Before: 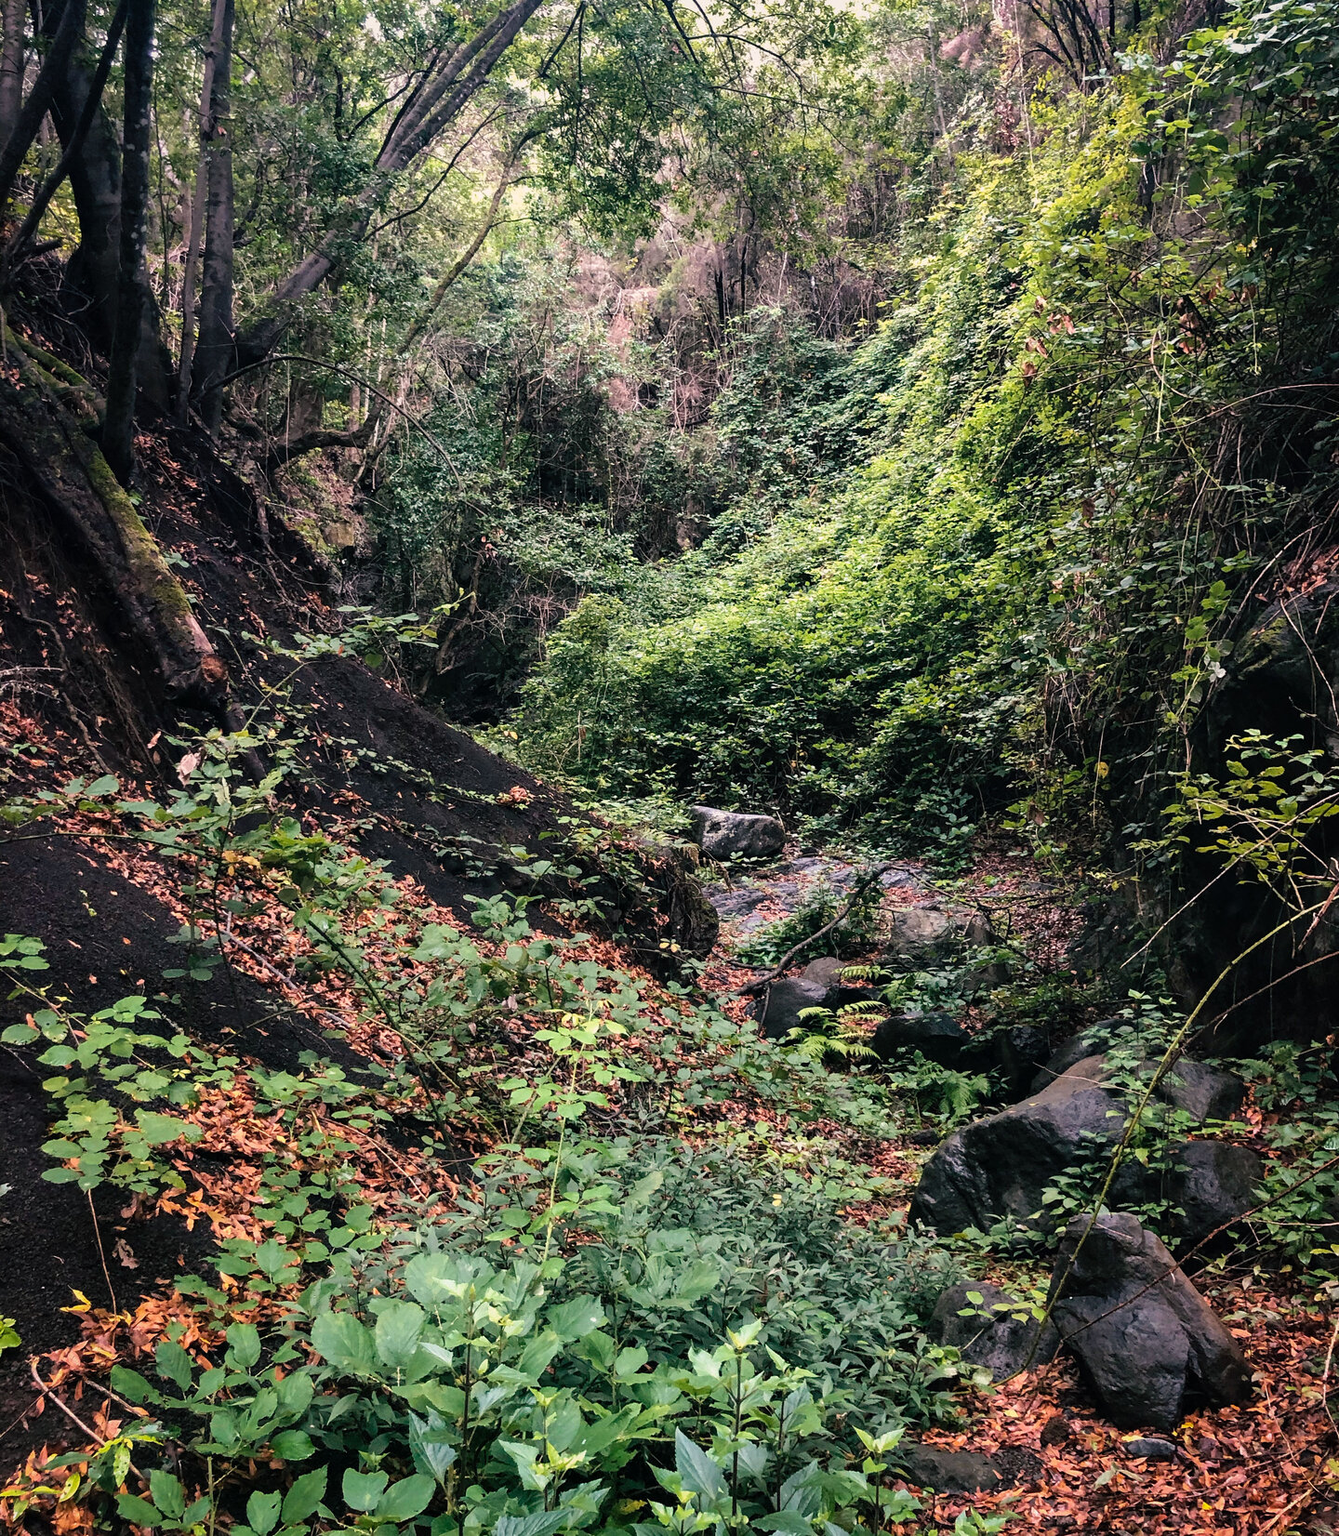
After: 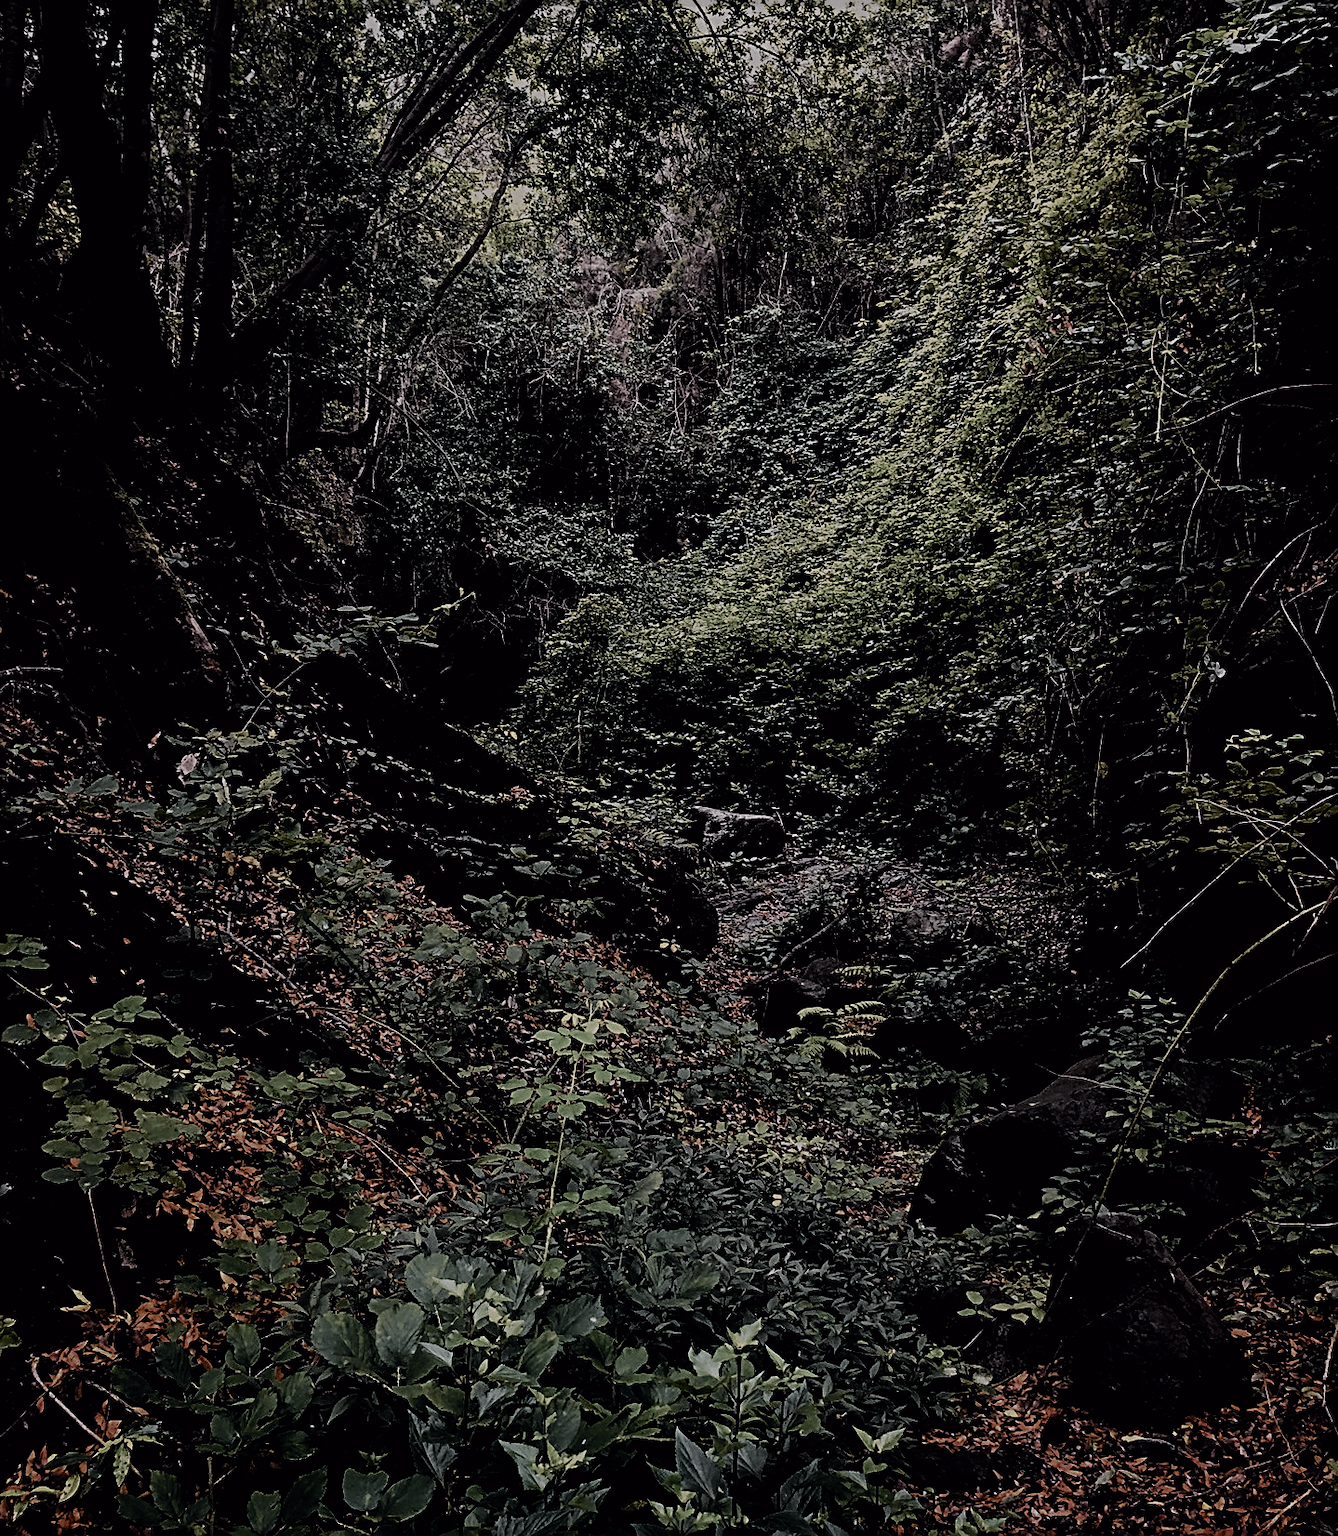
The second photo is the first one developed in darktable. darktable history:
filmic rgb: black relative exposure -5.12 EV, white relative exposure 3.55 EV, hardness 3.18, contrast 1.298, highlights saturation mix -49.34%
tone curve: curves: ch0 [(0, 0) (0.105, 0.08) (0.195, 0.18) (0.283, 0.288) (0.384, 0.419) (0.485, 0.531) (0.638, 0.69) (0.795, 0.879) (1, 0.977)]; ch1 [(0, 0) (0.161, 0.092) (0.35, 0.33) (0.379, 0.401) (0.456, 0.469) (0.498, 0.503) (0.531, 0.537) (0.596, 0.621) (0.635, 0.655) (1, 1)]; ch2 [(0, 0) (0.371, 0.362) (0.437, 0.437) (0.483, 0.484) (0.53, 0.515) (0.56, 0.58) (0.622, 0.606) (1, 1)], color space Lab, independent channels, preserve colors none
tone equalizer: -8 EV -0.786 EV, -7 EV -0.708 EV, -6 EV -0.621 EV, -5 EV -0.379 EV, -3 EV 0.391 EV, -2 EV 0.6 EV, -1 EV 0.68 EV, +0 EV 0.74 EV, edges refinement/feathering 500, mask exposure compensation -1.57 EV, preserve details no
exposure: exposure -2.046 EV, compensate highlight preservation false
color zones: curves: ch0 [(0, 0.5) (0.125, 0.4) (0.25, 0.5) (0.375, 0.4) (0.5, 0.4) (0.625, 0.35) (0.75, 0.35) (0.875, 0.5)]; ch1 [(0, 0.35) (0.125, 0.45) (0.25, 0.35) (0.375, 0.35) (0.5, 0.35) (0.625, 0.35) (0.75, 0.45) (0.875, 0.35)]; ch2 [(0, 0.6) (0.125, 0.5) (0.25, 0.5) (0.375, 0.6) (0.5, 0.6) (0.625, 0.5) (0.75, 0.5) (0.875, 0.5)], mix 25.81%
sharpen: radius 2.797, amount 0.719
